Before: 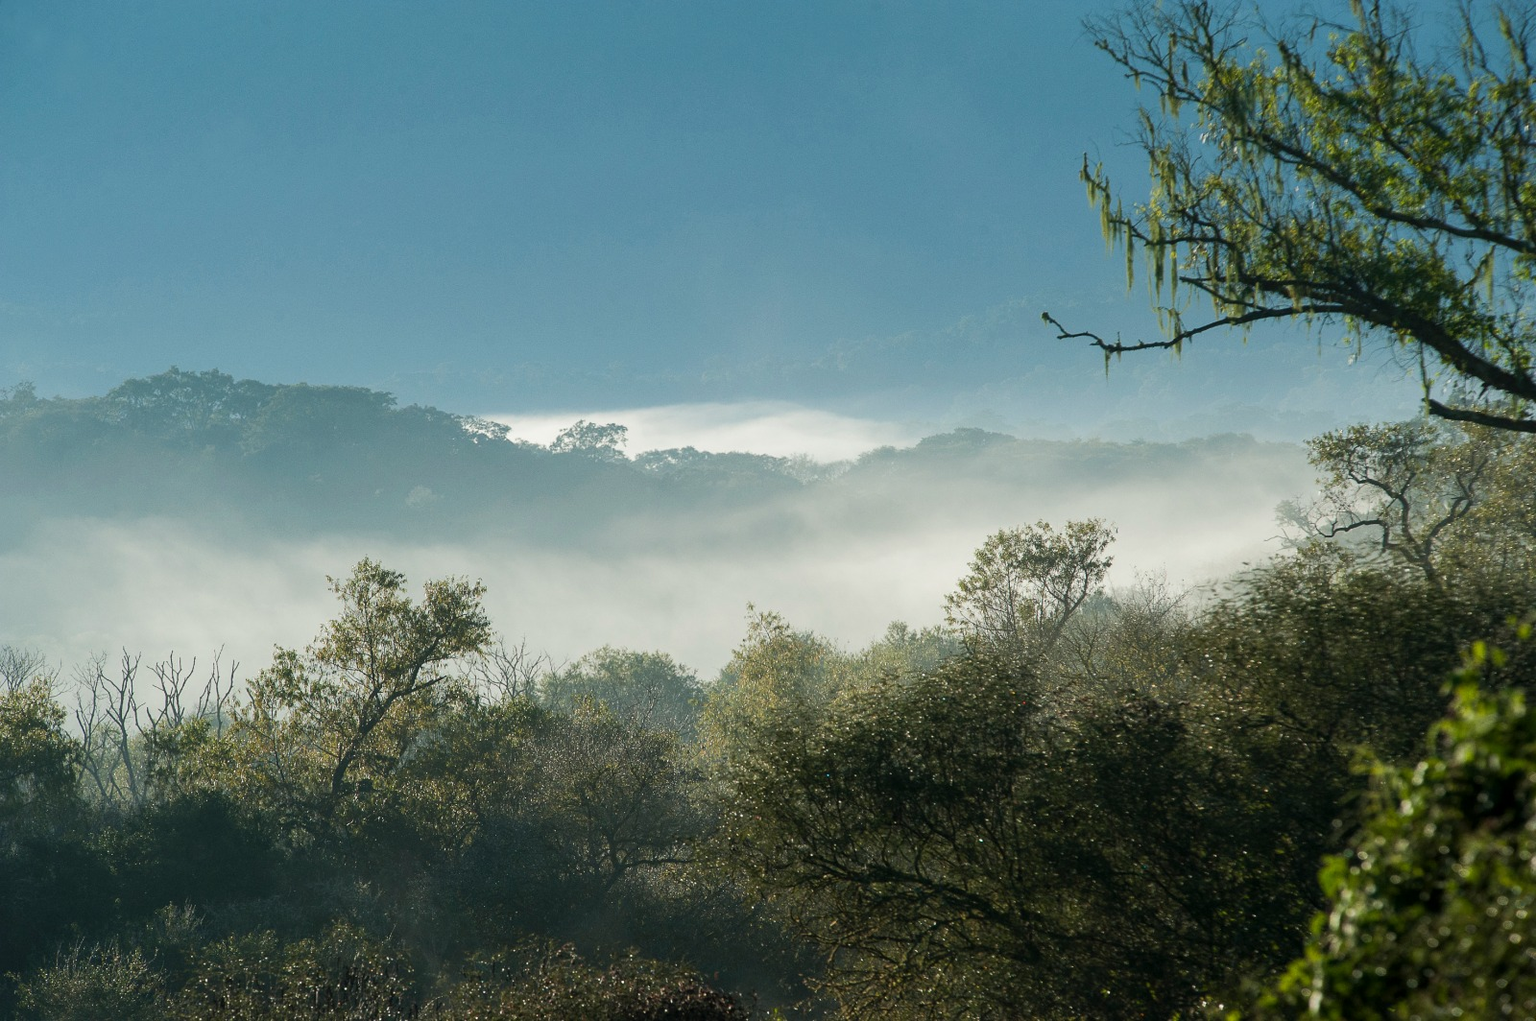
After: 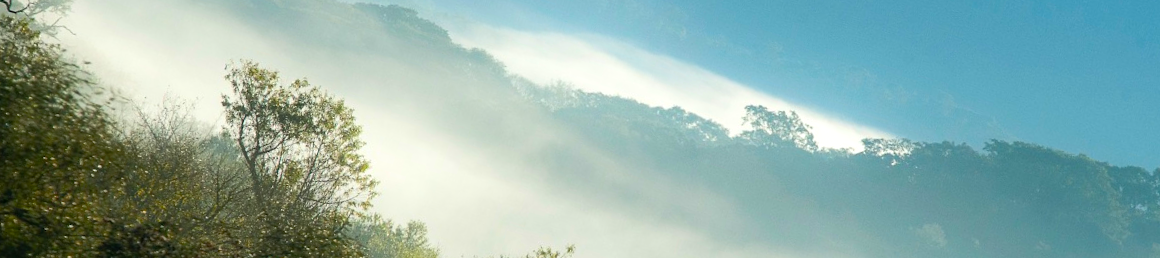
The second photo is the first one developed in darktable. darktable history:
tone equalizer: -8 EV -0.001 EV, -7 EV 0.001 EV, -6 EV -0.002 EV, -5 EV -0.003 EV, -4 EV -0.062 EV, -3 EV -0.222 EV, -2 EV -0.267 EV, -1 EV 0.105 EV, +0 EV 0.303 EV
color balance rgb: linear chroma grading › global chroma 15%, perceptual saturation grading › global saturation 30%
crop and rotate: angle 16.12°, top 30.835%, bottom 35.653%
bloom: size 9%, threshold 100%, strength 7%
